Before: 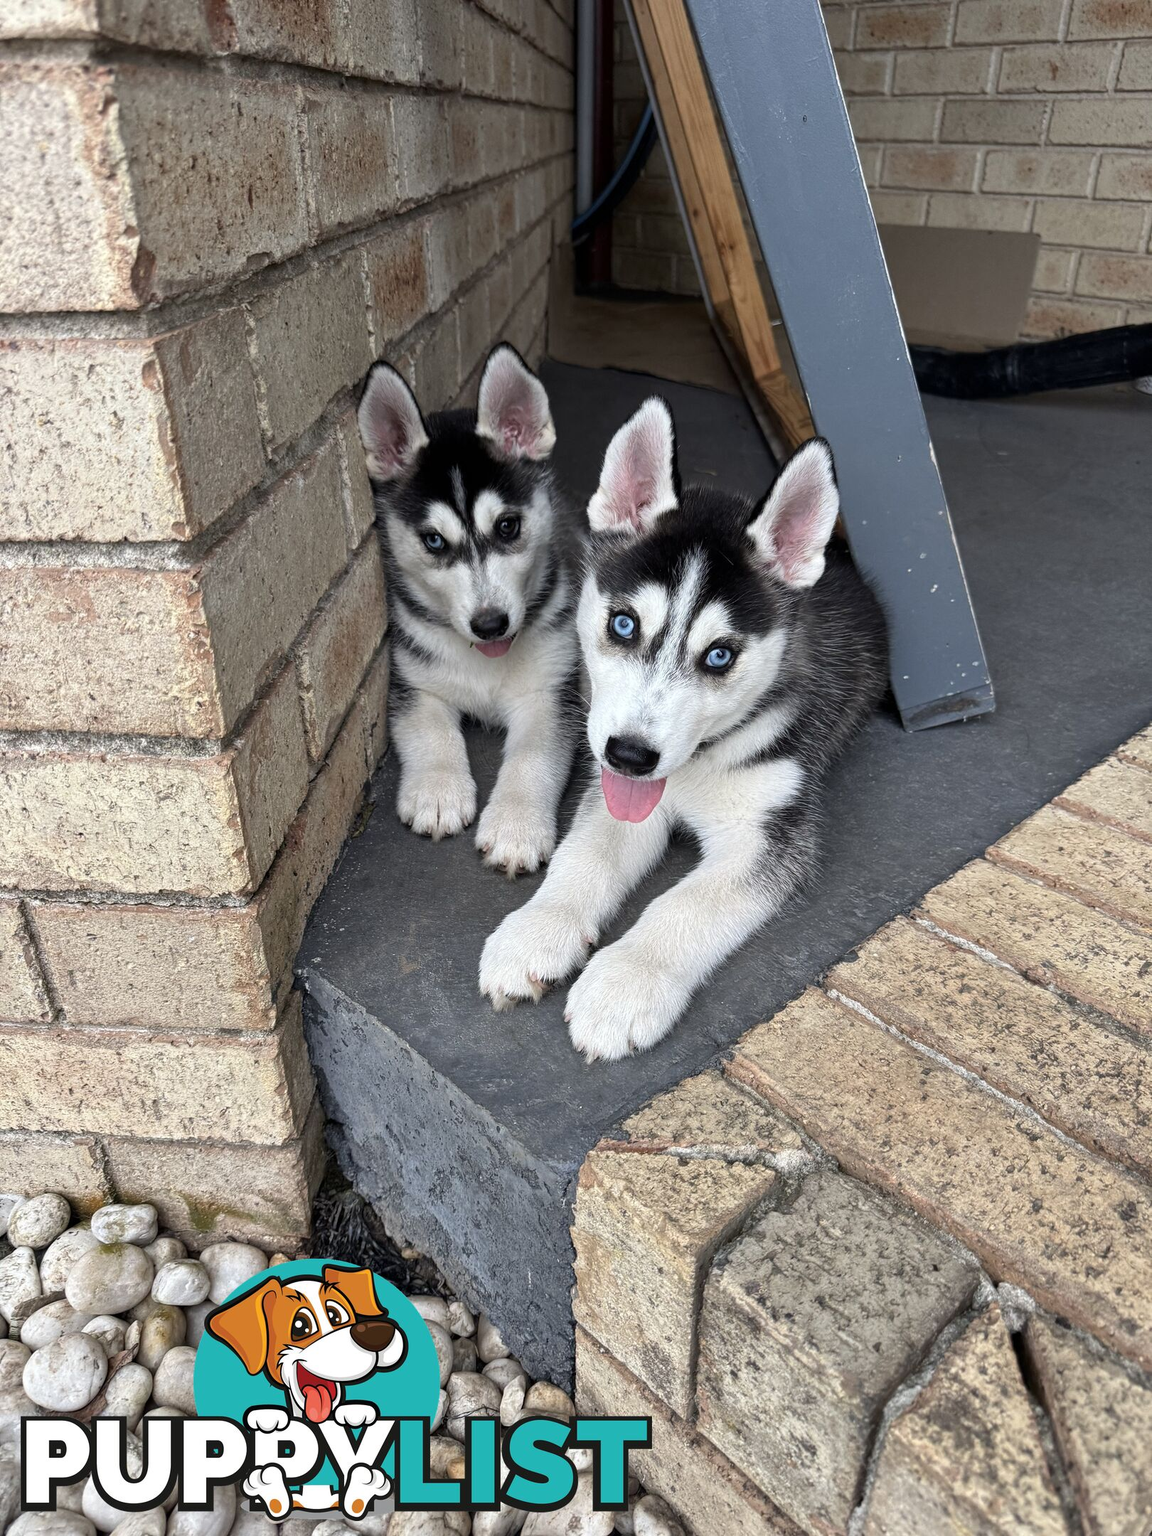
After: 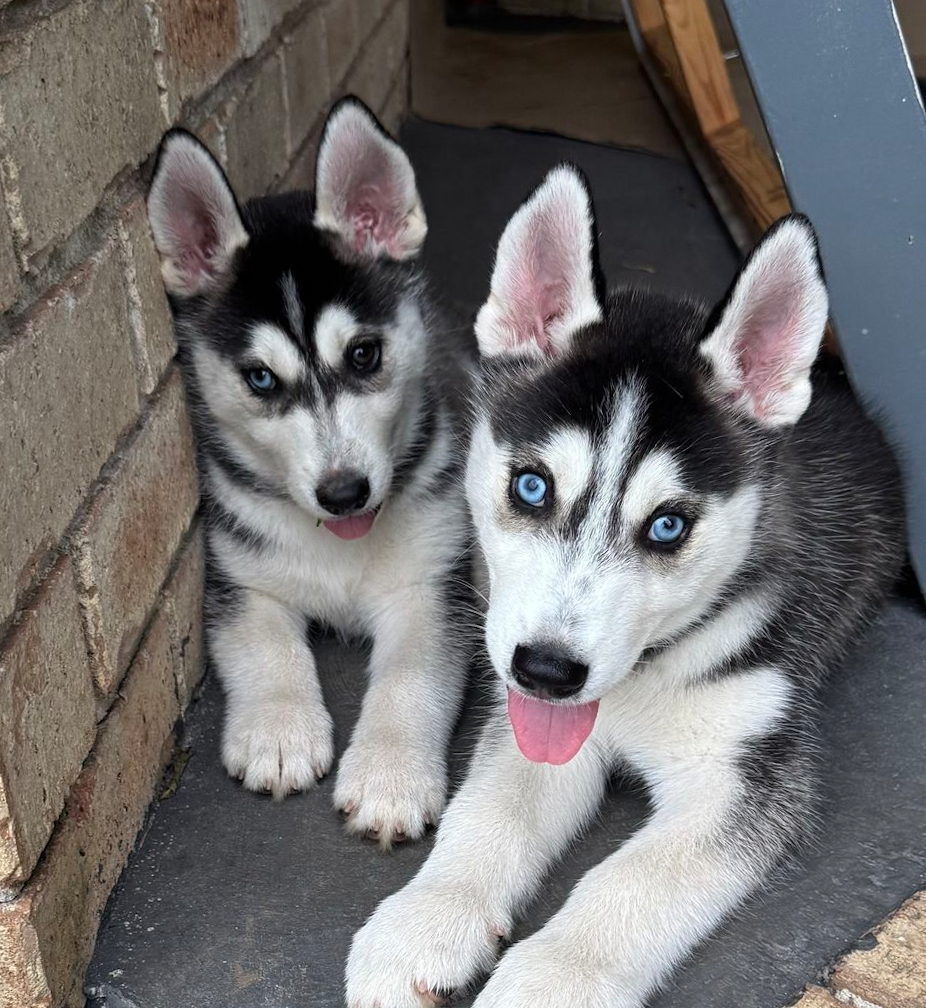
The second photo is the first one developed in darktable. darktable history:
rotate and perspective: rotation -2°, crop left 0.022, crop right 0.978, crop top 0.049, crop bottom 0.951
crop: left 20.932%, top 15.471%, right 21.848%, bottom 34.081%
